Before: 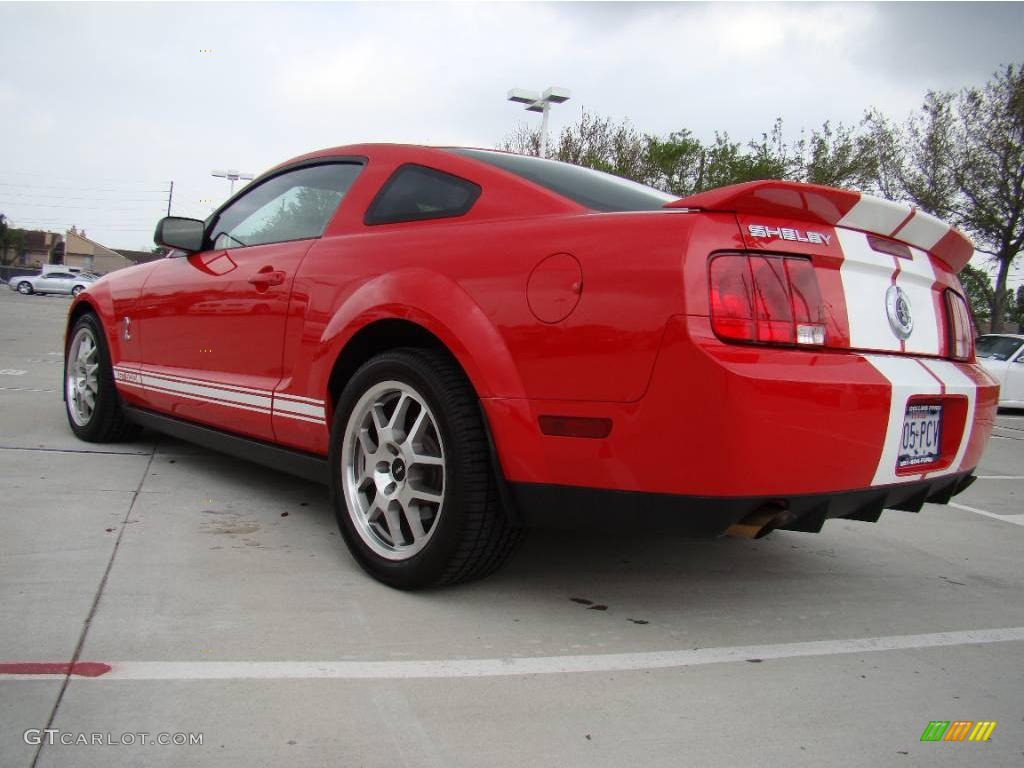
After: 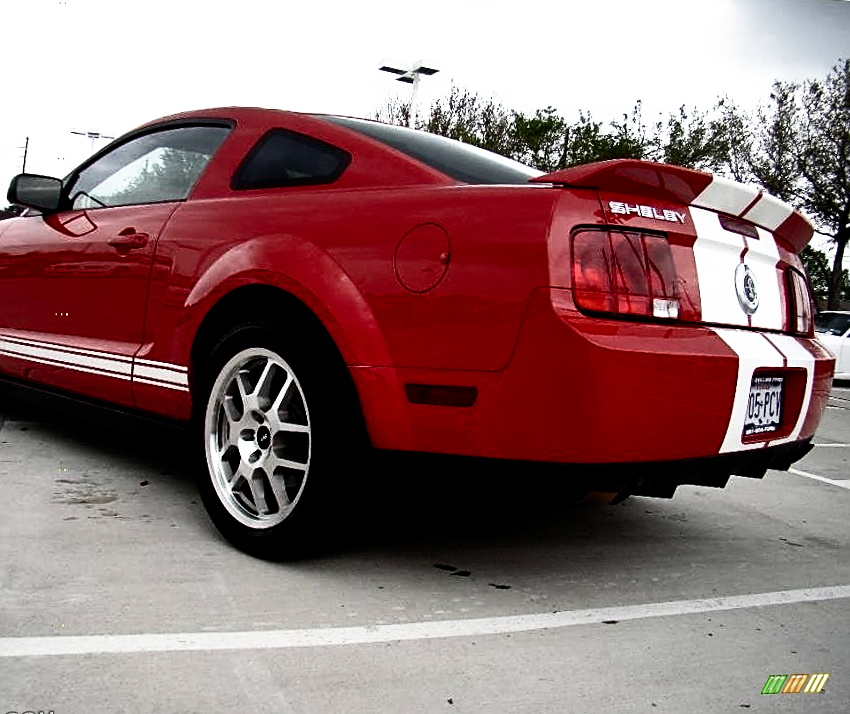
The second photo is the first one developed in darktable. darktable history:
exposure: exposure 0.29 EV, compensate highlight preservation false
contrast brightness saturation: contrast 0.1, brightness 0.02, saturation 0.02
color balance rgb: perceptual saturation grading › highlights -31.88%, perceptual saturation grading › mid-tones 5.8%, perceptual saturation grading › shadows 18.12%, perceptual brilliance grading › highlights 3.62%, perceptual brilliance grading › mid-tones -18.12%, perceptual brilliance grading › shadows -41.3%
shadows and highlights: soften with gaussian
sharpen: on, module defaults
rotate and perspective: rotation 0.679°, lens shift (horizontal) 0.136, crop left 0.009, crop right 0.991, crop top 0.078, crop bottom 0.95
crop: left 16.145%
filmic rgb: black relative exposure -8.7 EV, white relative exposure 2.7 EV, threshold 3 EV, target black luminance 0%, hardness 6.25, latitude 75%, contrast 1.325, highlights saturation mix -5%, preserve chrominance no, color science v5 (2021), iterations of high-quality reconstruction 0, enable highlight reconstruction true
